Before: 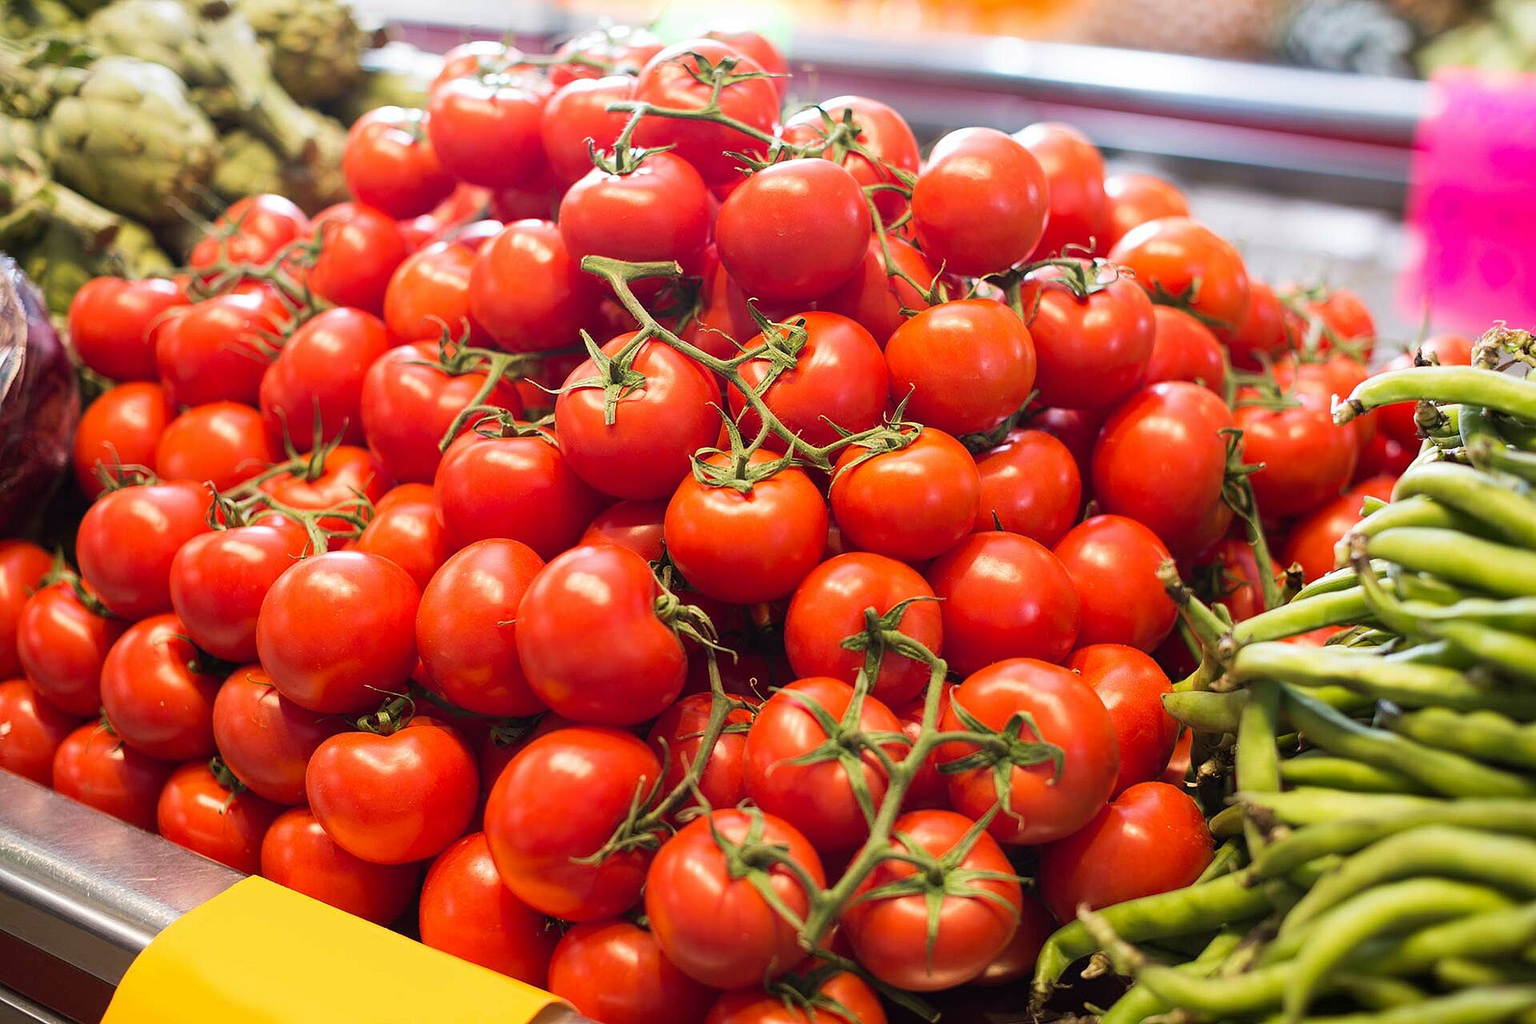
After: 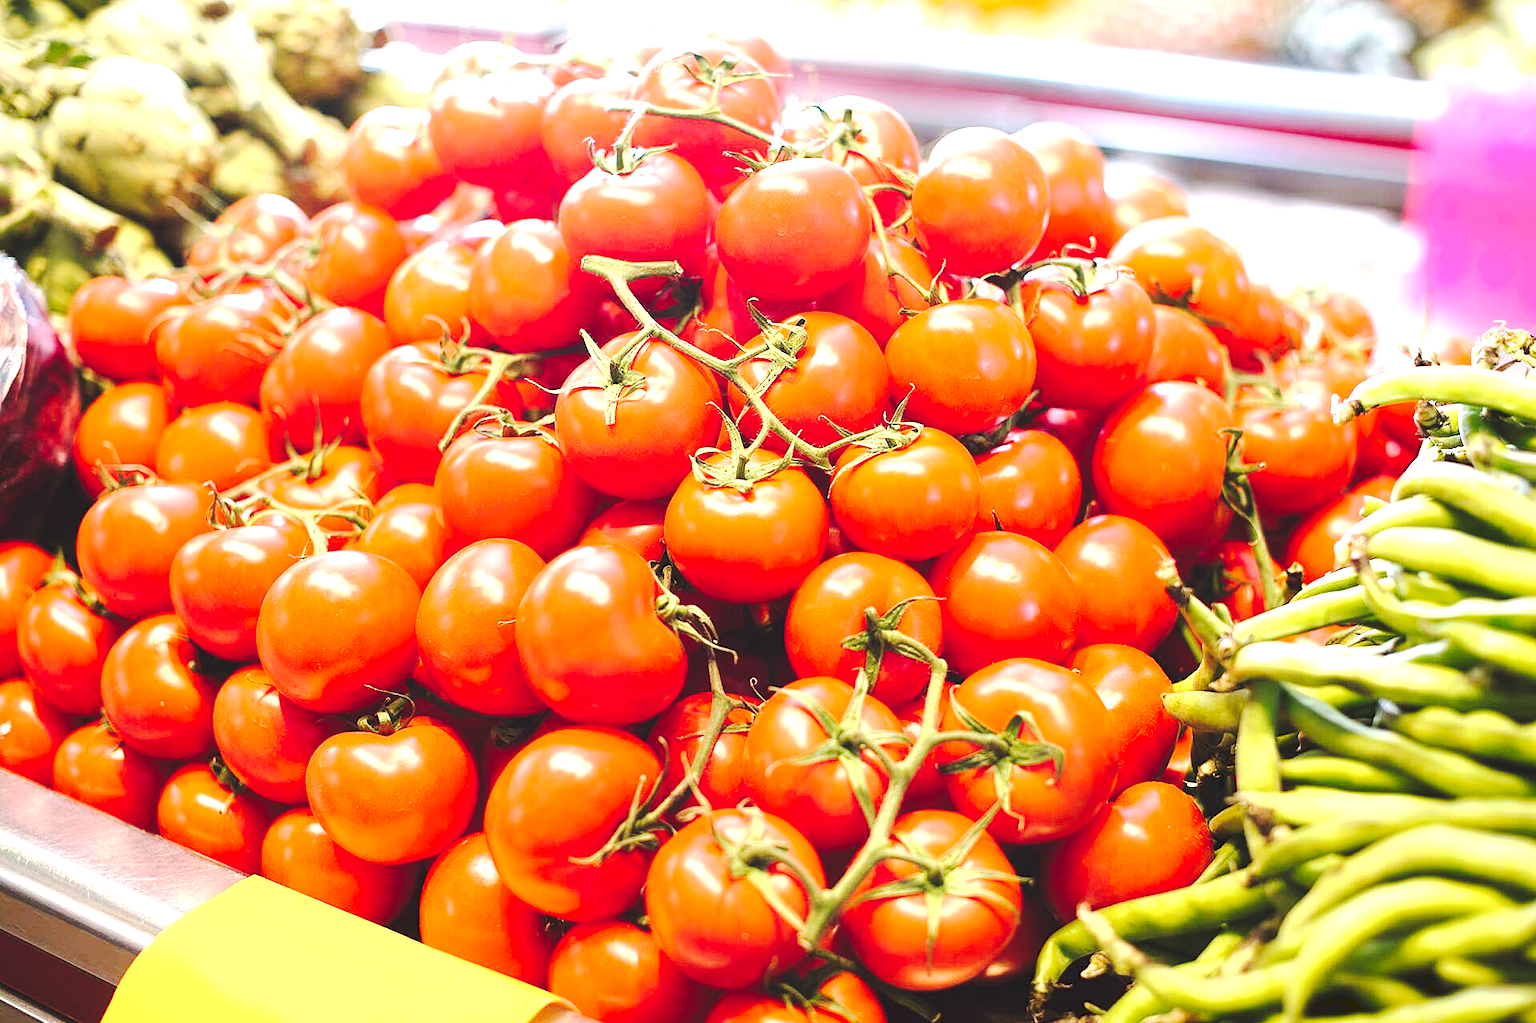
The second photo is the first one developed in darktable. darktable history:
exposure: black level correction 0.001, exposure 1.129 EV, compensate exposure bias true, compensate highlight preservation false
tone equalizer: on, module defaults
tone curve: curves: ch0 [(0, 0) (0.003, 0.108) (0.011, 0.112) (0.025, 0.117) (0.044, 0.126) (0.069, 0.133) (0.1, 0.146) (0.136, 0.158) (0.177, 0.178) (0.224, 0.212) (0.277, 0.256) (0.335, 0.331) (0.399, 0.423) (0.468, 0.538) (0.543, 0.641) (0.623, 0.721) (0.709, 0.792) (0.801, 0.845) (0.898, 0.917) (1, 1)], preserve colors none
